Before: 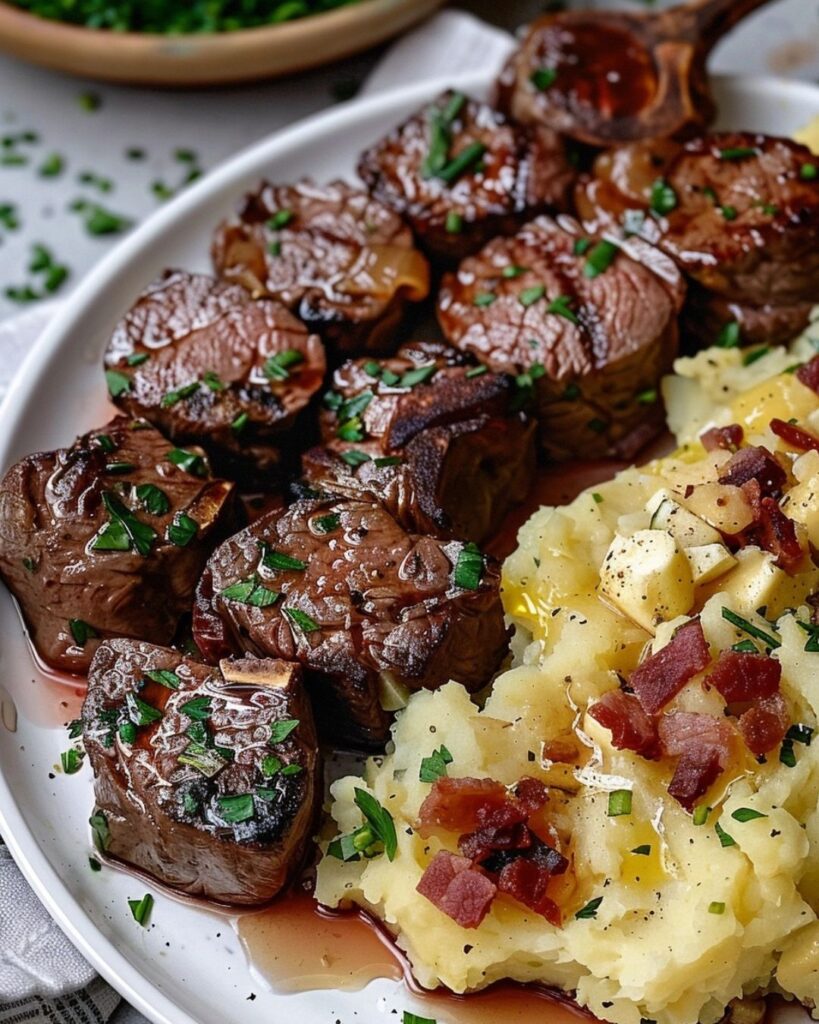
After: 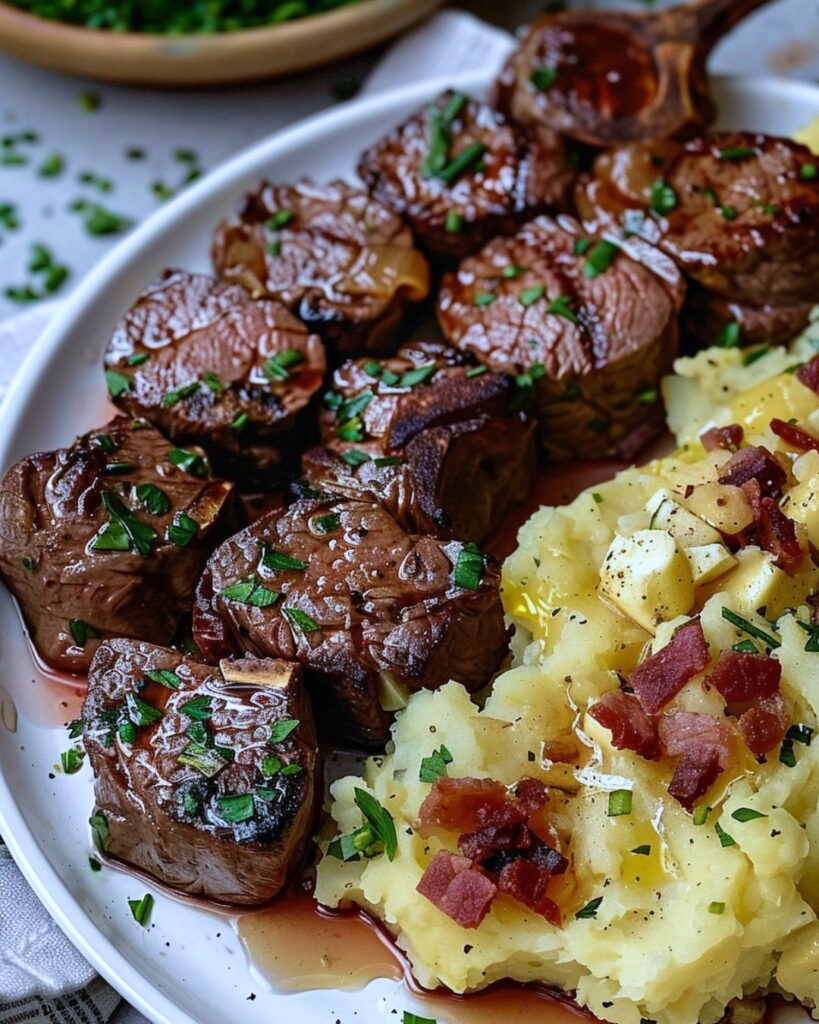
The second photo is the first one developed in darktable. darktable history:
white balance: red 0.924, blue 1.095
velvia: on, module defaults
